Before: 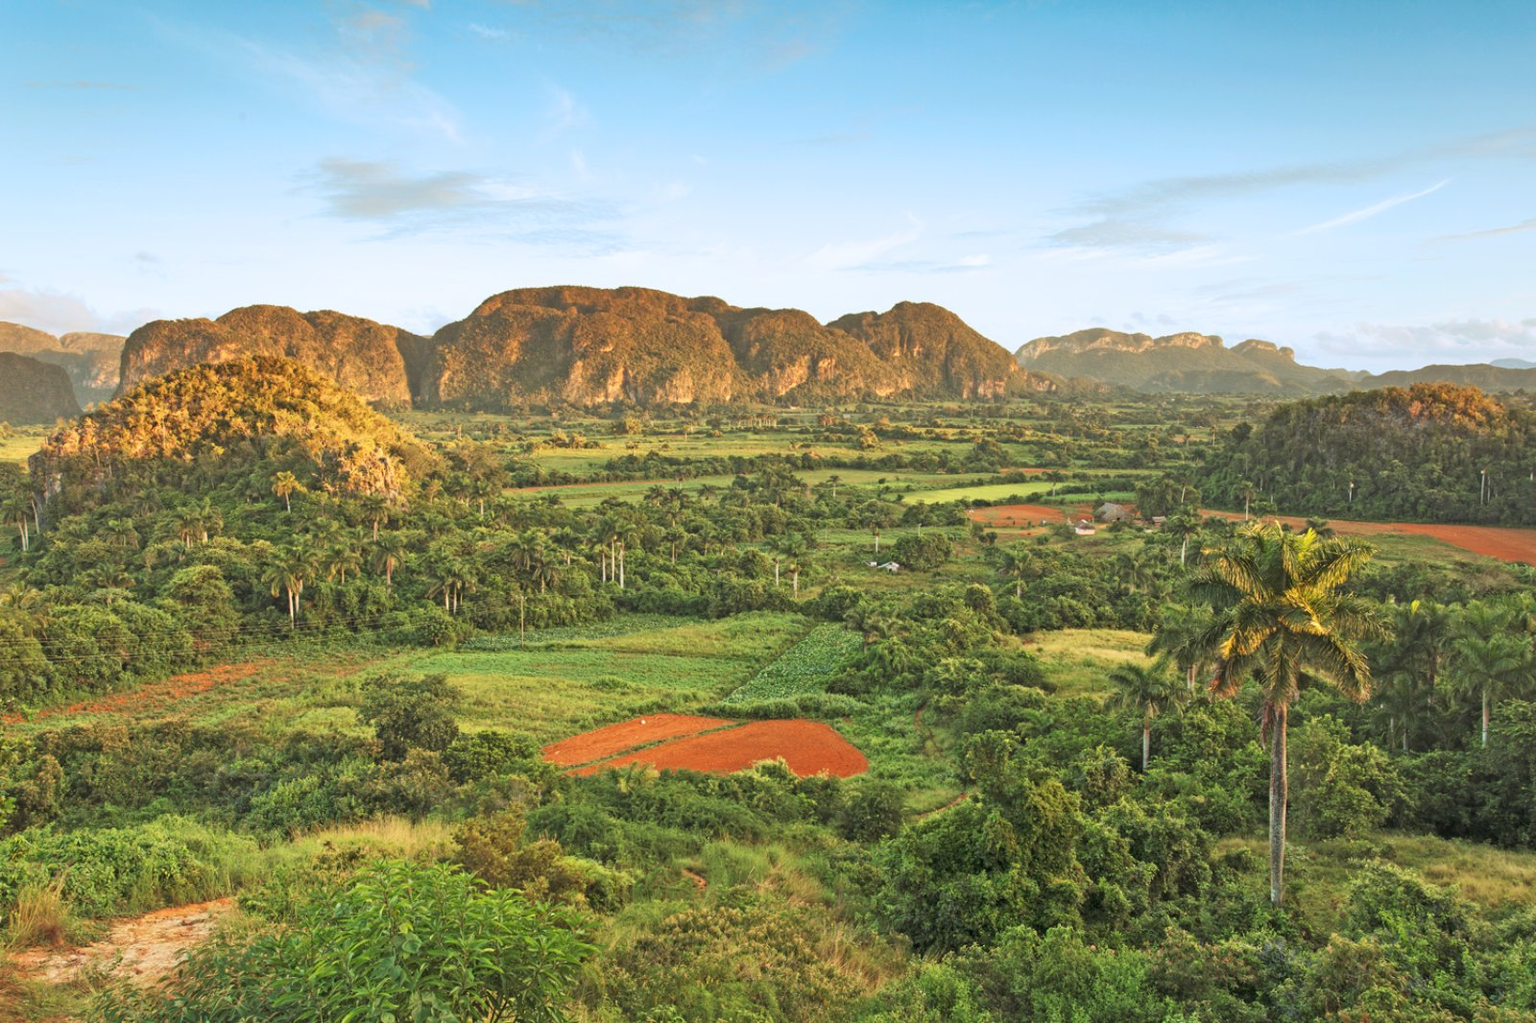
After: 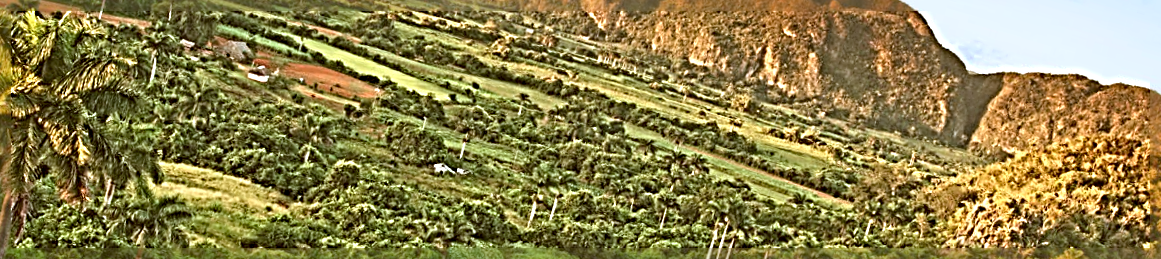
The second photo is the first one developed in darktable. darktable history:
crop and rotate: angle 16.12°, top 30.835%, bottom 35.653%
sharpen: radius 4.001, amount 2
color calibration: illuminant as shot in camera, x 0.358, y 0.373, temperature 4628.91 K
color correction: highlights a* -0.482, highlights b* 0.161, shadows a* 4.66, shadows b* 20.72
